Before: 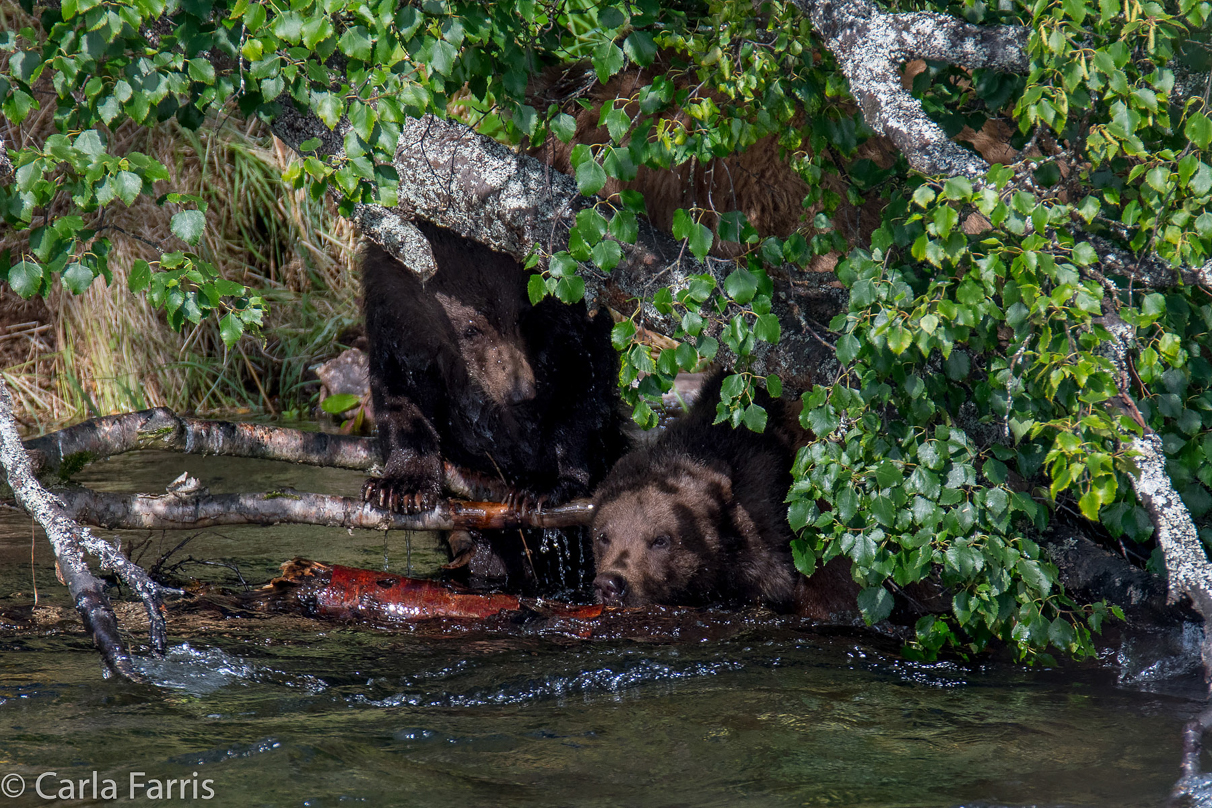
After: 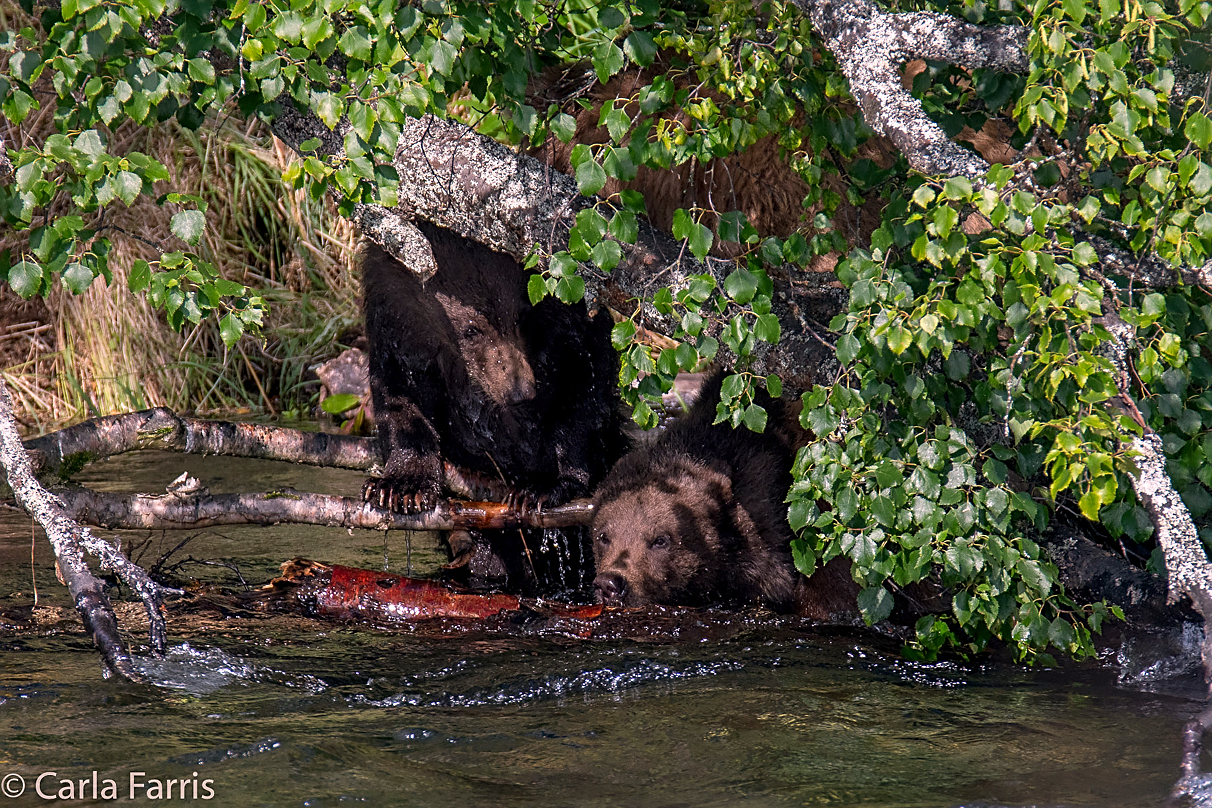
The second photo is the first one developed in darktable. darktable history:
sharpen: on, module defaults
color correction: highlights a* 12.42, highlights b* 5.42
exposure: exposure 0.211 EV, compensate exposure bias true, compensate highlight preservation false
